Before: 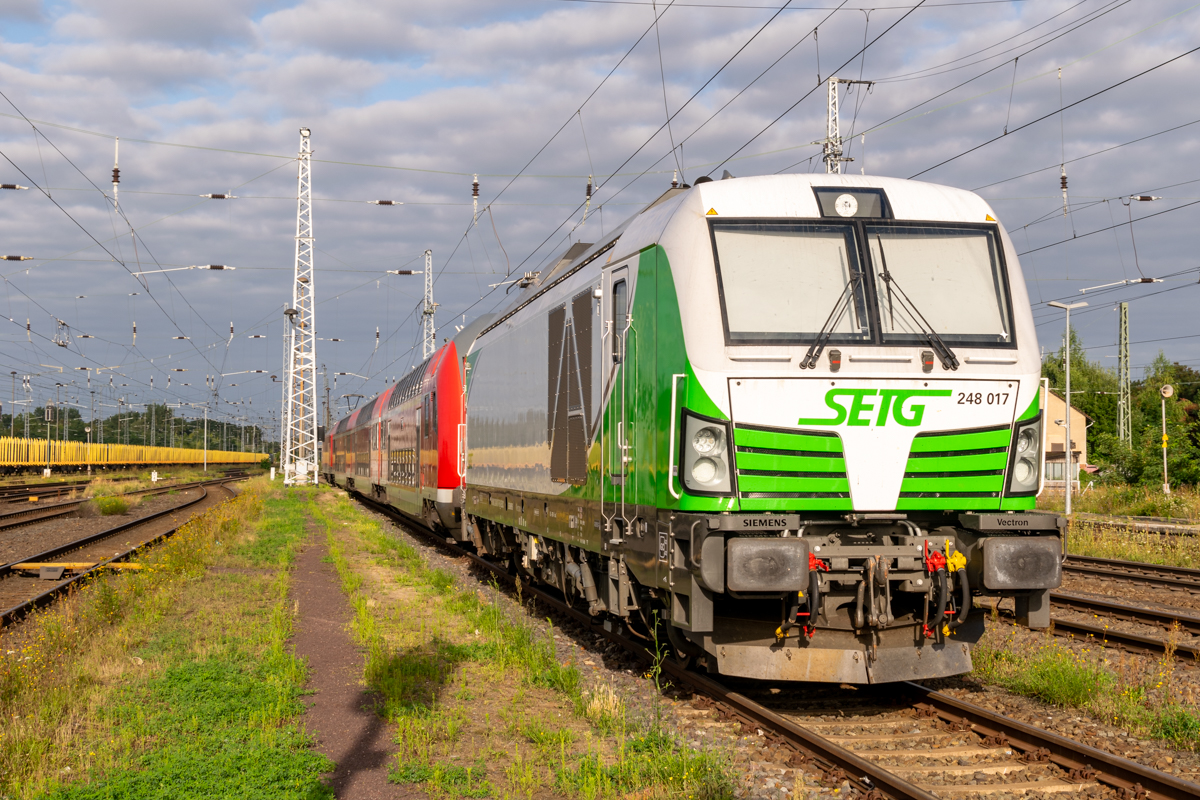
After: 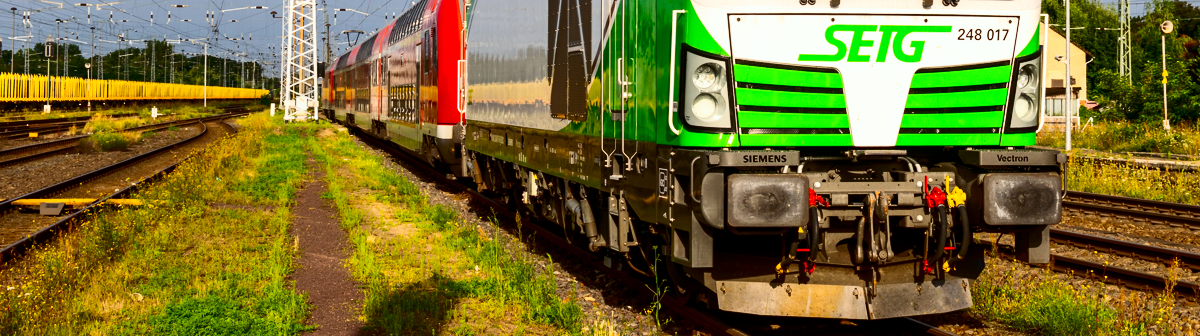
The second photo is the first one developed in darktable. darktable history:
white balance: red 0.978, blue 0.999
crop: top 45.551%, bottom 12.262%
color balance rgb: perceptual saturation grading › global saturation 20%, global vibrance 20%
contrast brightness saturation: contrast 0.32, brightness -0.08, saturation 0.17
